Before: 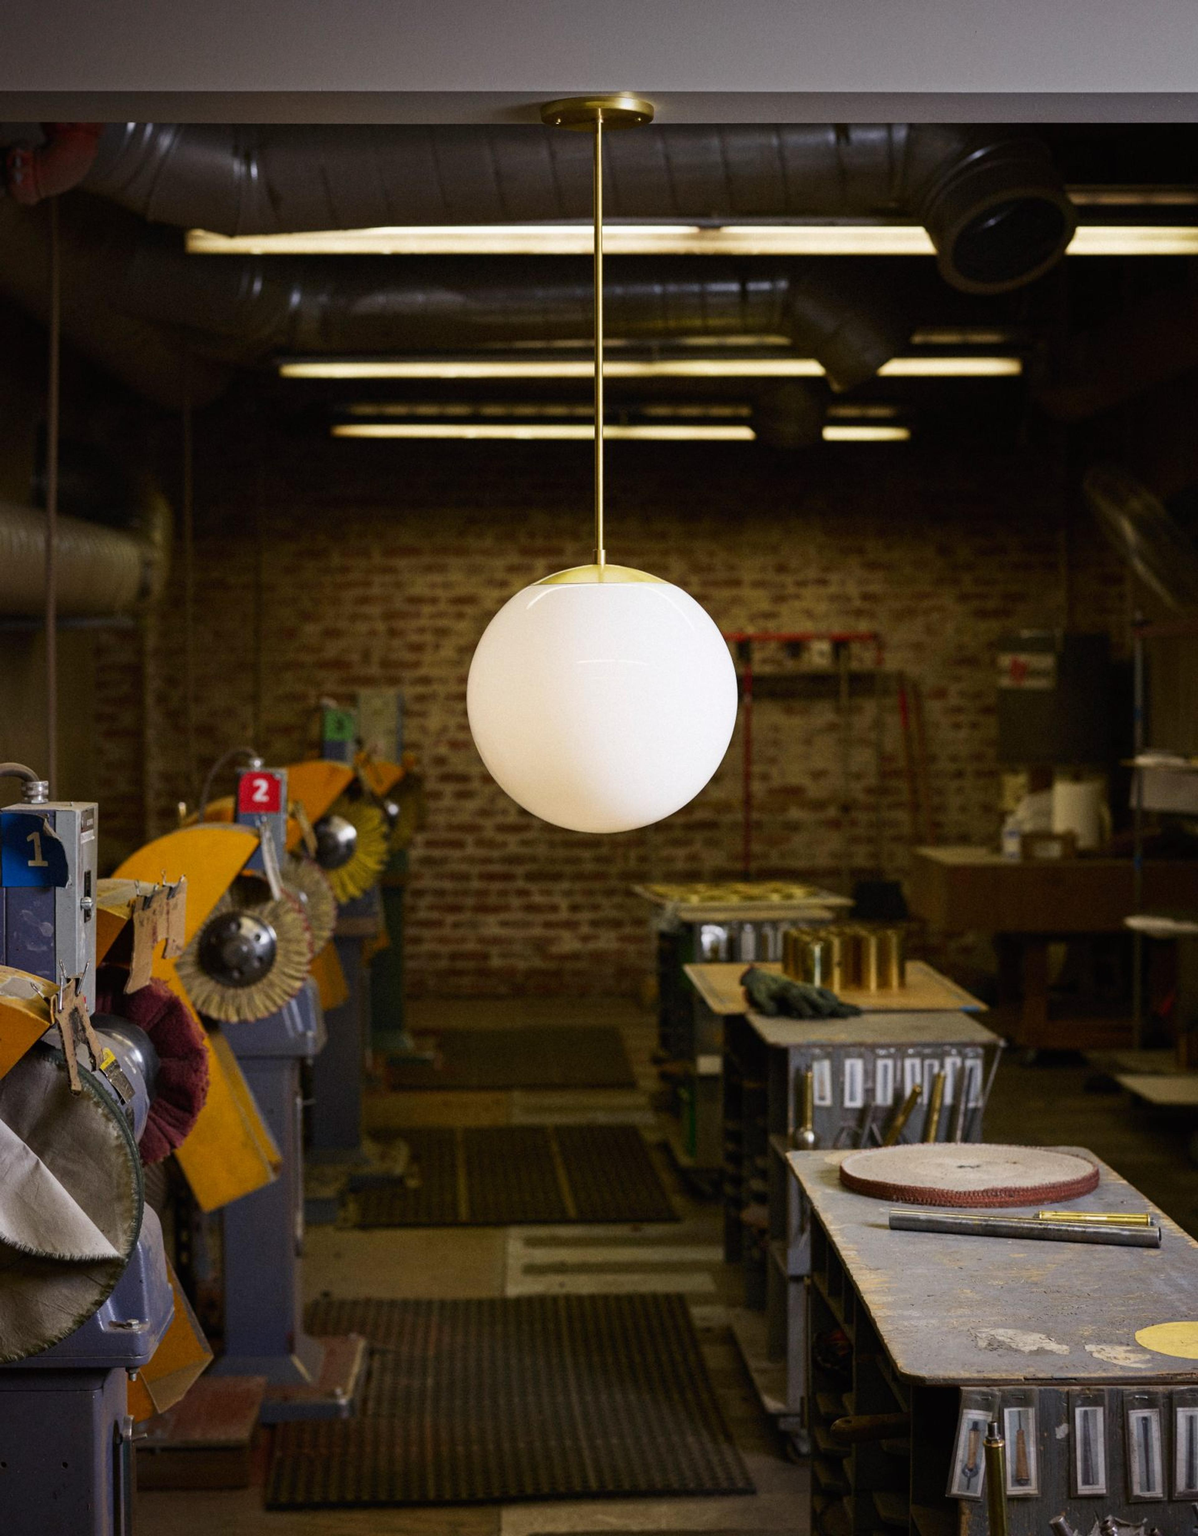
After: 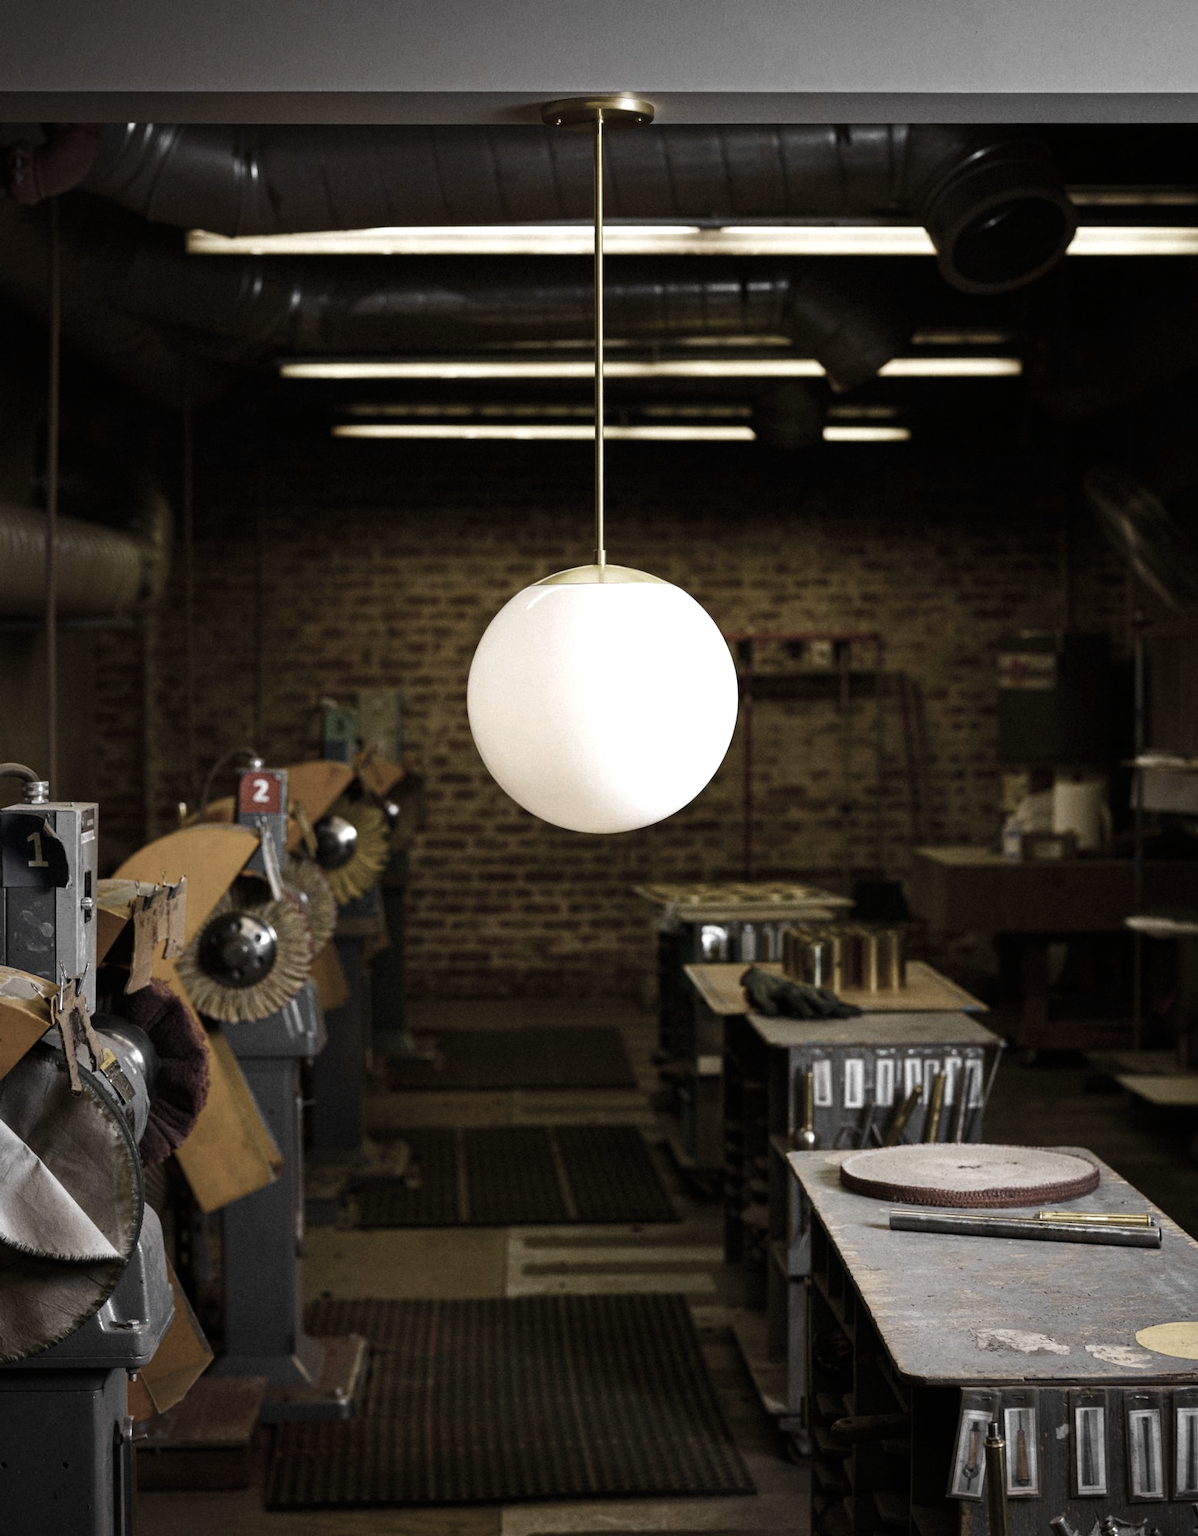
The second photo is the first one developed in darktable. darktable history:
color balance rgb: shadows lift › luminance -20%, power › hue 72.24°, highlights gain › luminance 15%, global offset › hue 171.6°, perceptual saturation grading › highlights -15%, perceptual saturation grading › shadows 25%, global vibrance 35%, contrast 10%
color zones: curves: ch0 [(0, 0.613) (0.01, 0.613) (0.245, 0.448) (0.498, 0.529) (0.642, 0.665) (0.879, 0.777) (0.99, 0.613)]; ch1 [(0, 0.035) (0.121, 0.189) (0.259, 0.197) (0.415, 0.061) (0.589, 0.022) (0.732, 0.022) (0.857, 0.026) (0.991, 0.053)]
tone equalizer: -7 EV 0.18 EV, -6 EV 0.12 EV, -5 EV 0.08 EV, -4 EV 0.04 EV, -2 EV -0.02 EV, -1 EV -0.04 EV, +0 EV -0.06 EV, luminance estimator HSV value / RGB max
